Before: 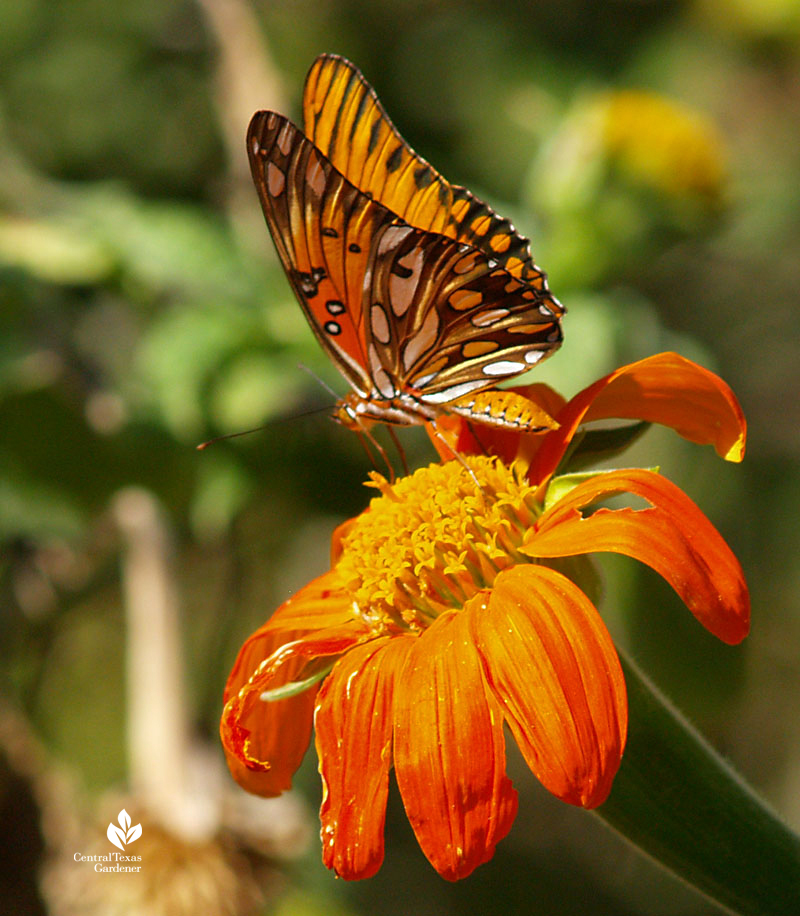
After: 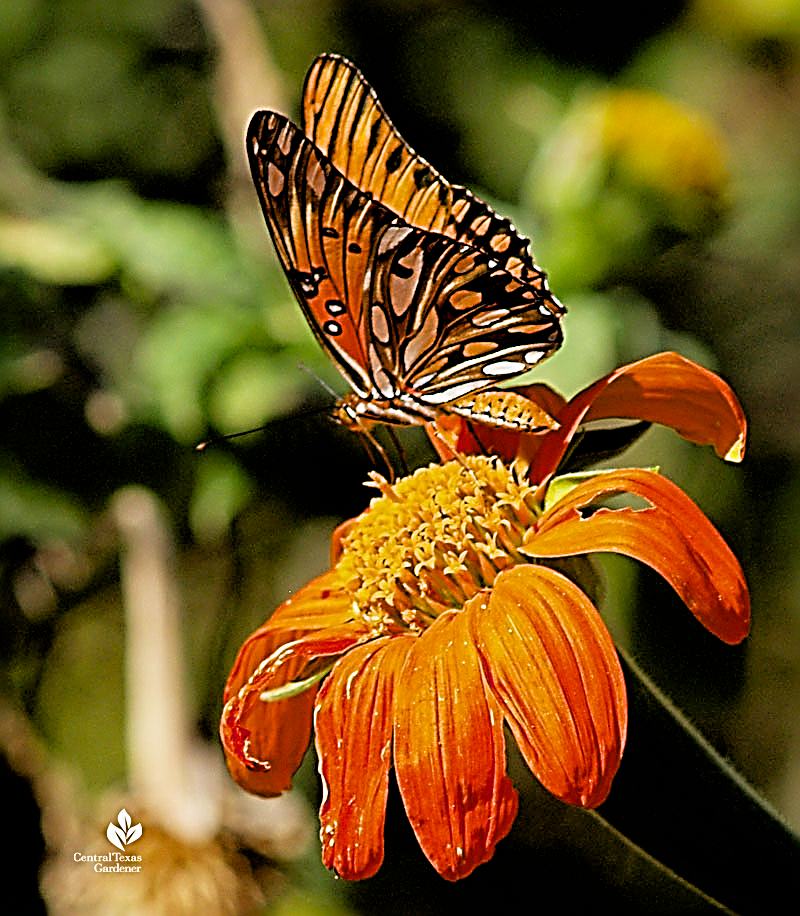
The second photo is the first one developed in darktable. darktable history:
sharpen: radius 3.158, amount 1.731
exposure: black level correction 0.01, exposure 0.014 EV, compensate highlight preservation false
filmic rgb: black relative exposure -3.92 EV, white relative exposure 3.14 EV, hardness 2.87
